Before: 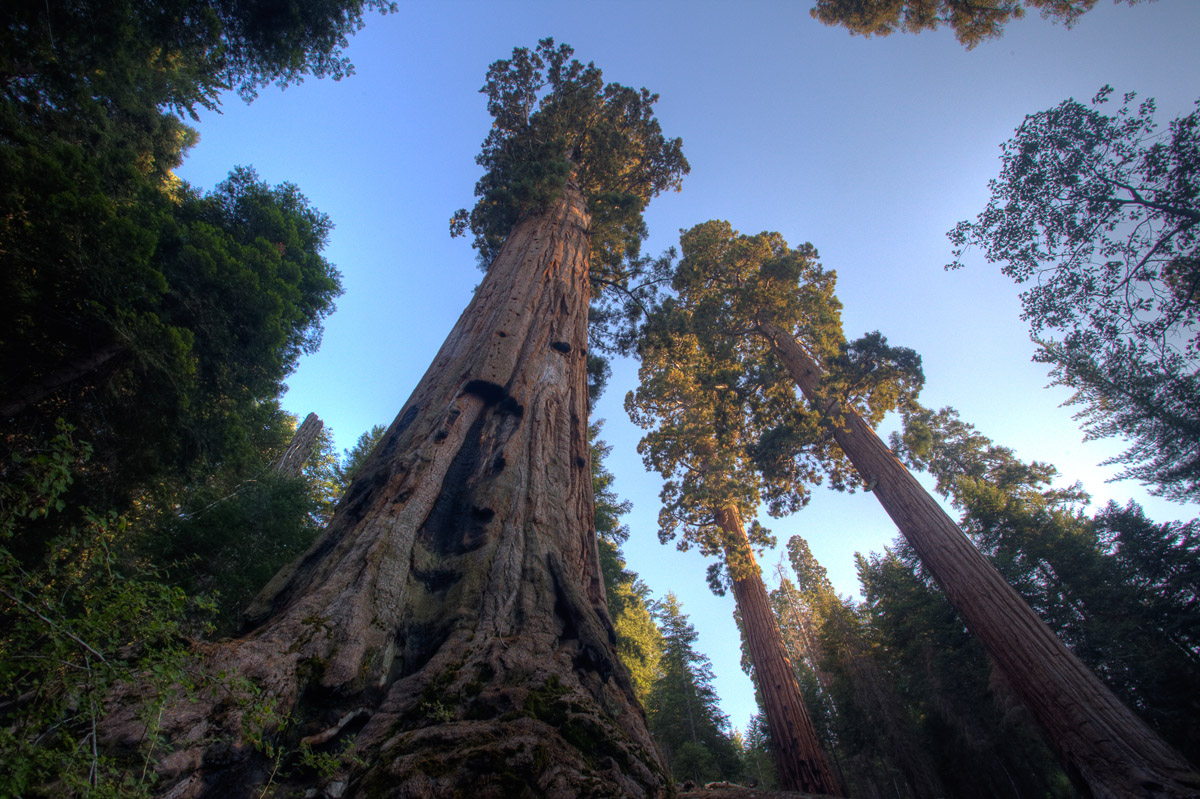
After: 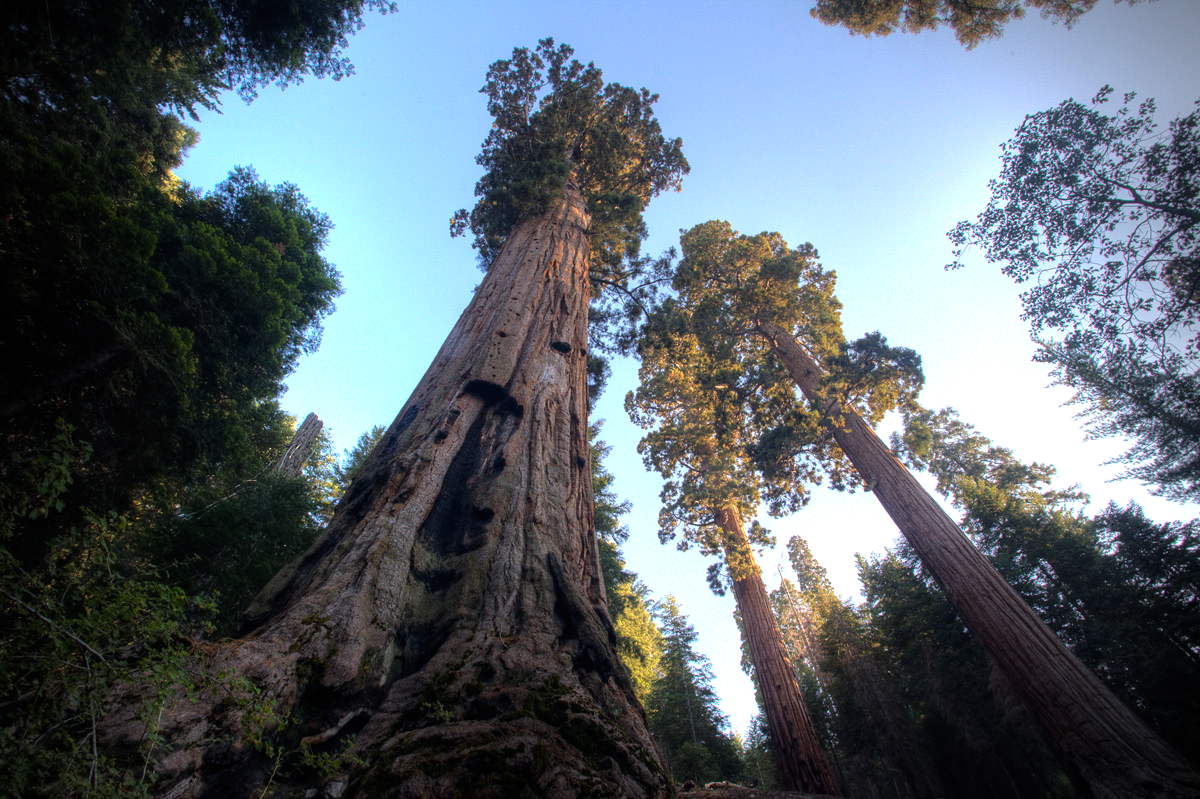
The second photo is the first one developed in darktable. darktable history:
tone equalizer: -8 EV -0.789 EV, -7 EV -0.688 EV, -6 EV -0.579 EV, -5 EV -0.406 EV, -3 EV 0.377 EV, -2 EV 0.6 EV, -1 EV 0.675 EV, +0 EV 0.739 EV
vignetting: on, module defaults
exposure: compensate exposure bias true, compensate highlight preservation false
